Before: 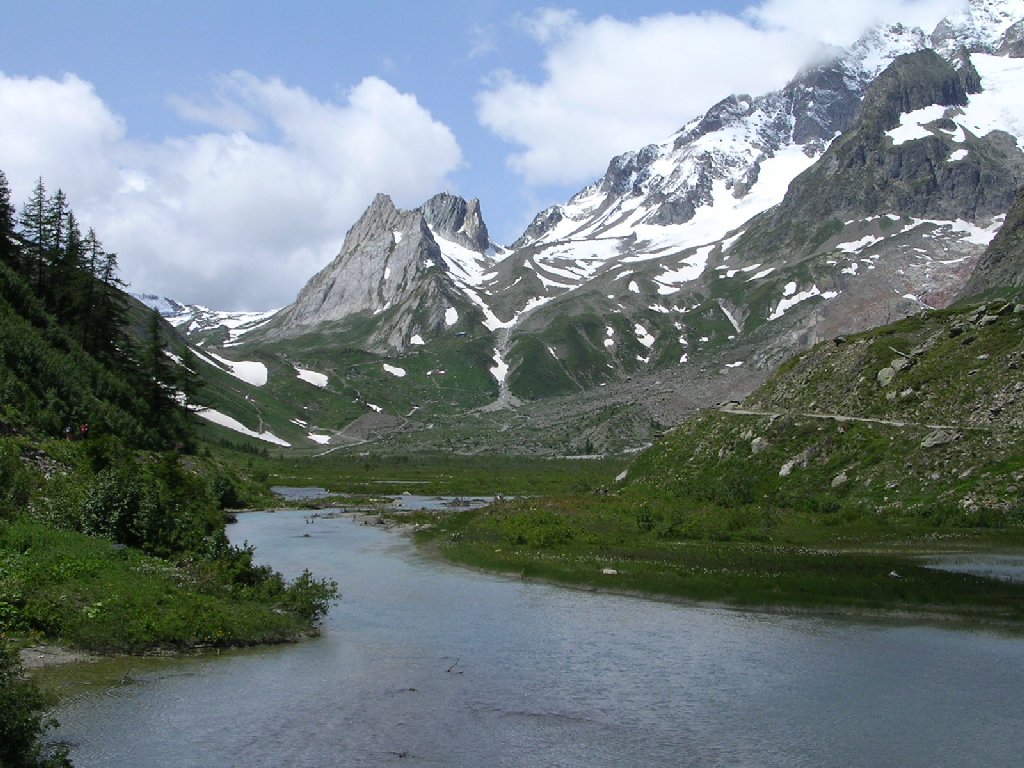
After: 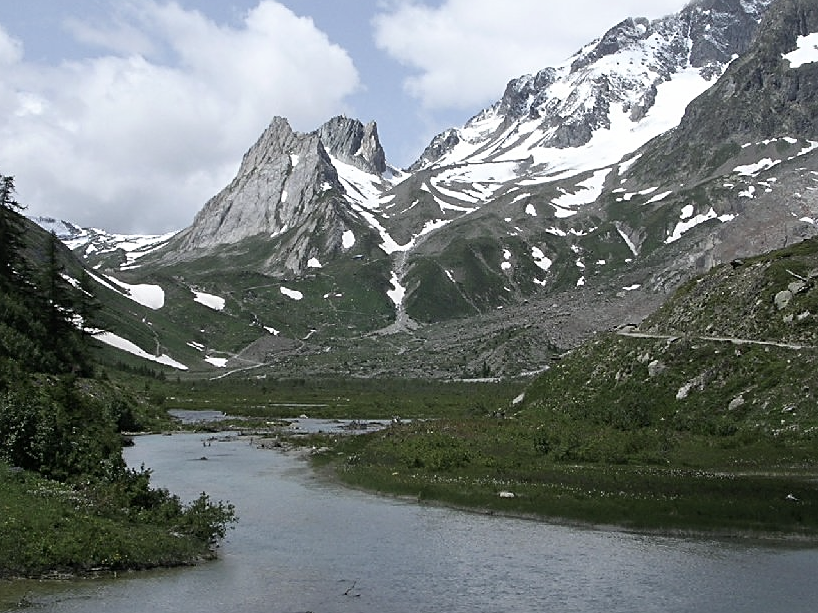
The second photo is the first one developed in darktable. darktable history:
sharpen: on, module defaults
contrast brightness saturation: contrast 0.1, saturation -0.36
crop and rotate: left 10.071%, top 10.071%, right 10.02%, bottom 10.02%
tone equalizer: on, module defaults
